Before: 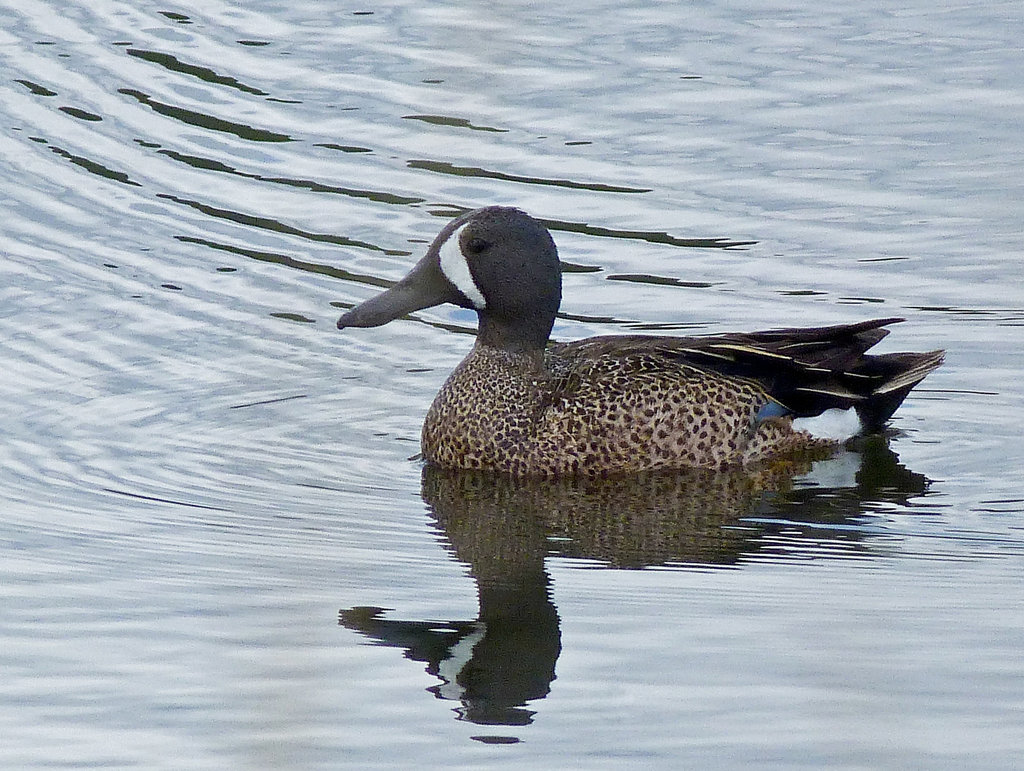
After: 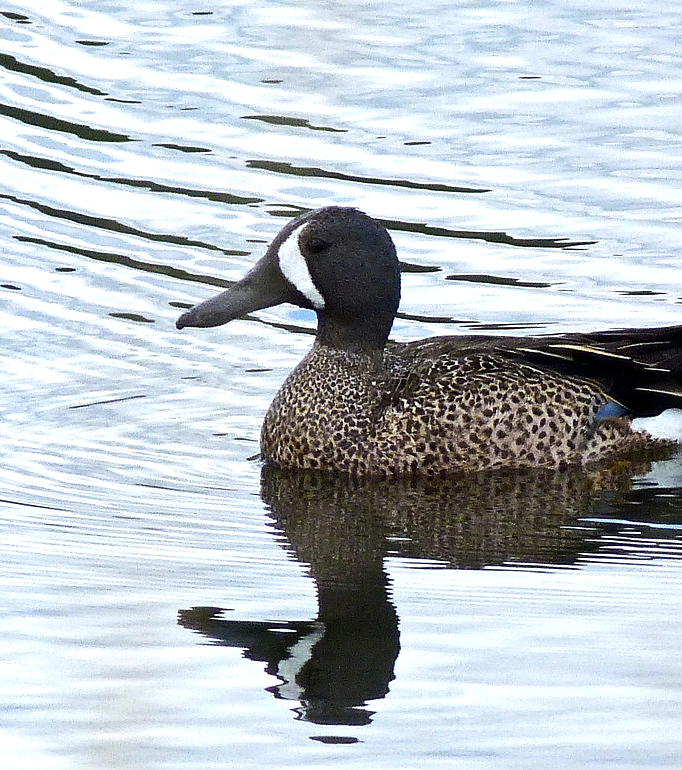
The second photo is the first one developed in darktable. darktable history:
color zones: curves: ch0 [(0.068, 0.464) (0.25, 0.5) (0.48, 0.508) (0.75, 0.536) (0.886, 0.476) (0.967, 0.456)]; ch1 [(0.066, 0.456) (0.25, 0.5) (0.616, 0.508) (0.746, 0.56) (0.934, 0.444)]
tone equalizer: -8 EV -0.75 EV, -7 EV -0.7 EV, -6 EV -0.6 EV, -5 EV -0.4 EV, -3 EV 0.4 EV, -2 EV 0.6 EV, -1 EV 0.7 EV, +0 EV 0.75 EV, edges refinement/feathering 500, mask exposure compensation -1.57 EV, preserve details no
crop and rotate: left 15.754%, right 17.579%
